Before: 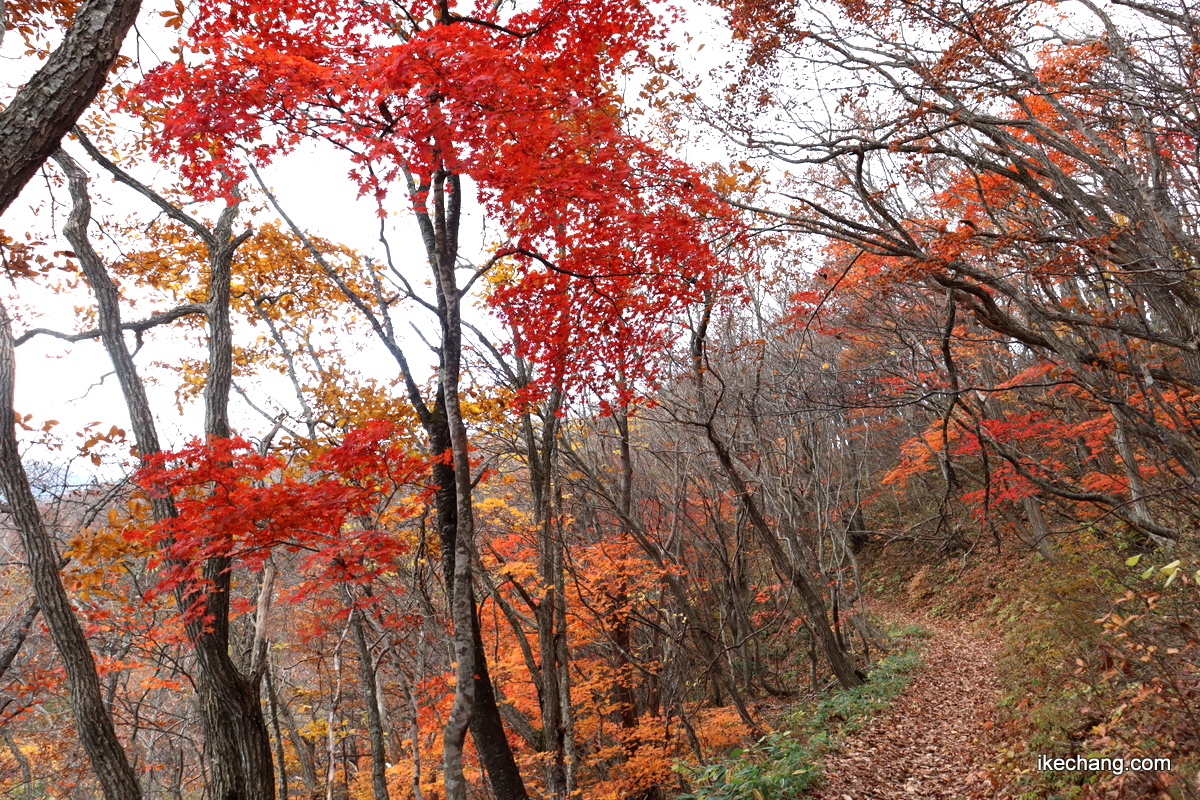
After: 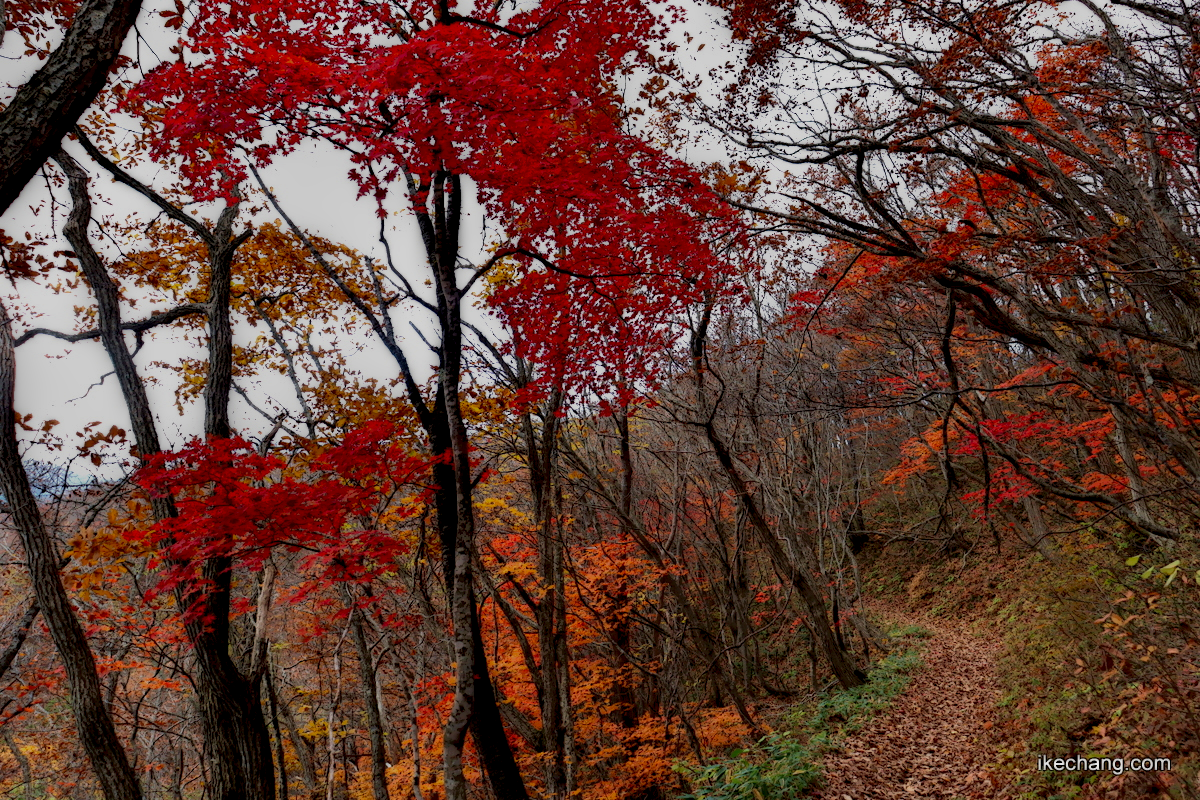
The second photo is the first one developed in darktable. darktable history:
velvia: on, module defaults
local contrast: highlights 3%, shadows 197%, detail 164%, midtone range 0.003
